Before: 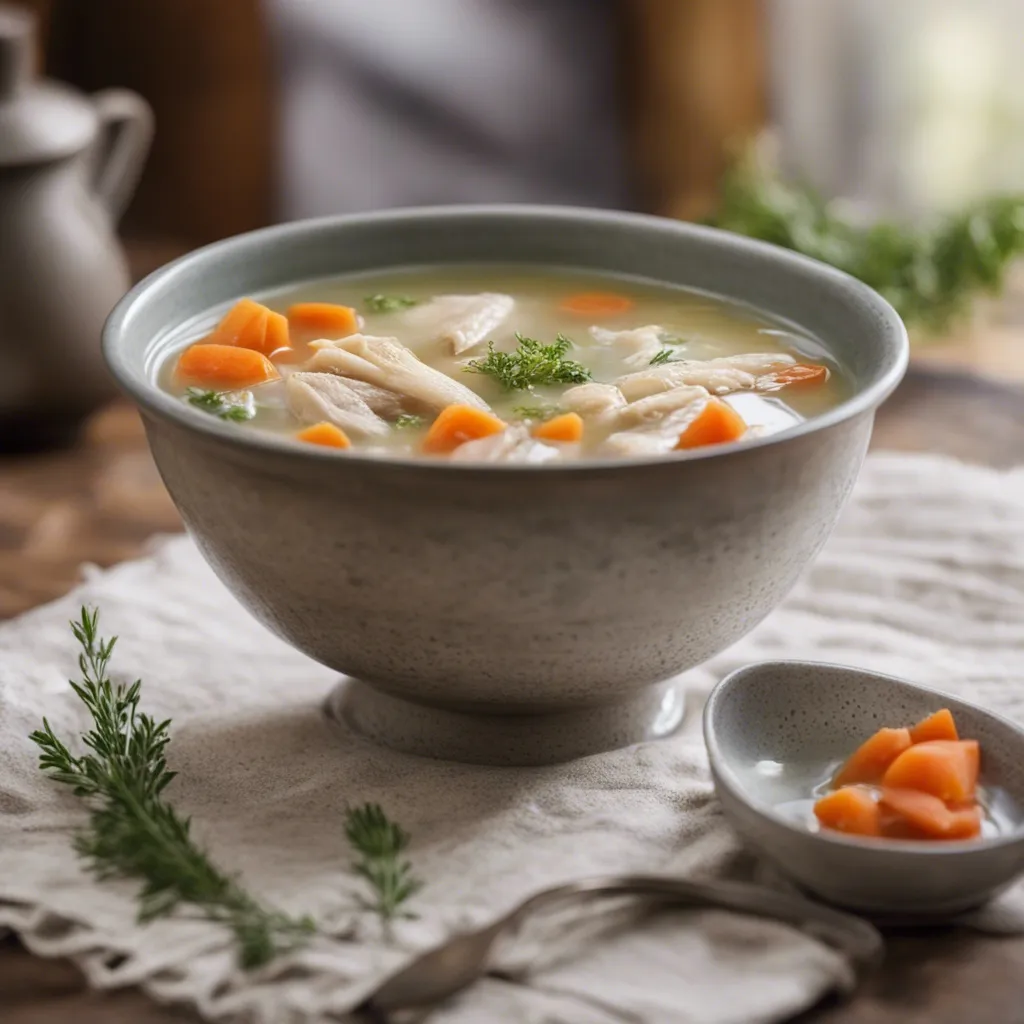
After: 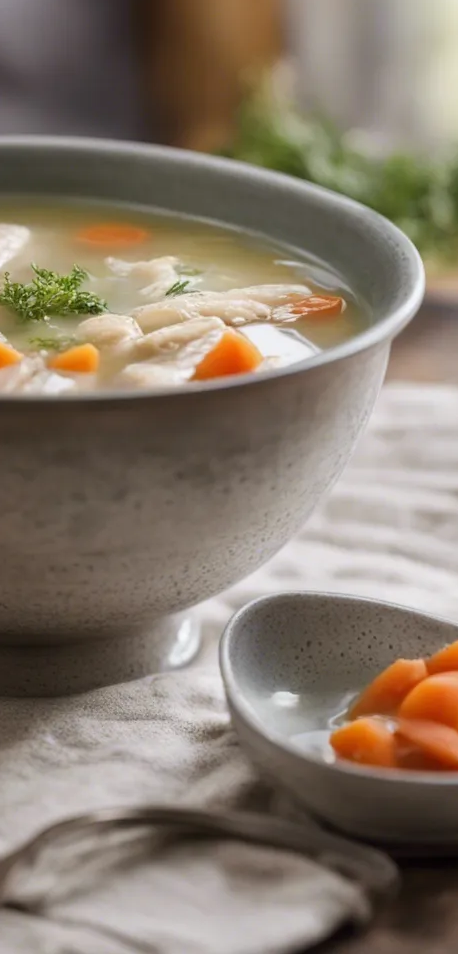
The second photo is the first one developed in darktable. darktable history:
crop: left 47.35%, top 6.765%, right 7.886%
